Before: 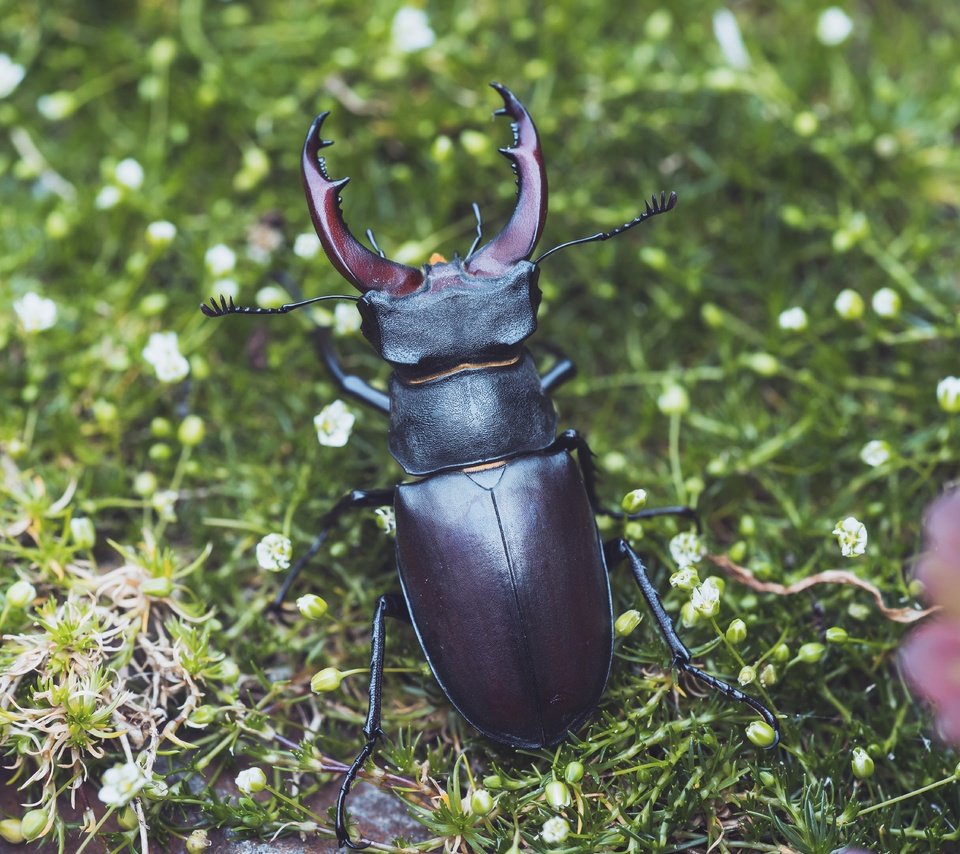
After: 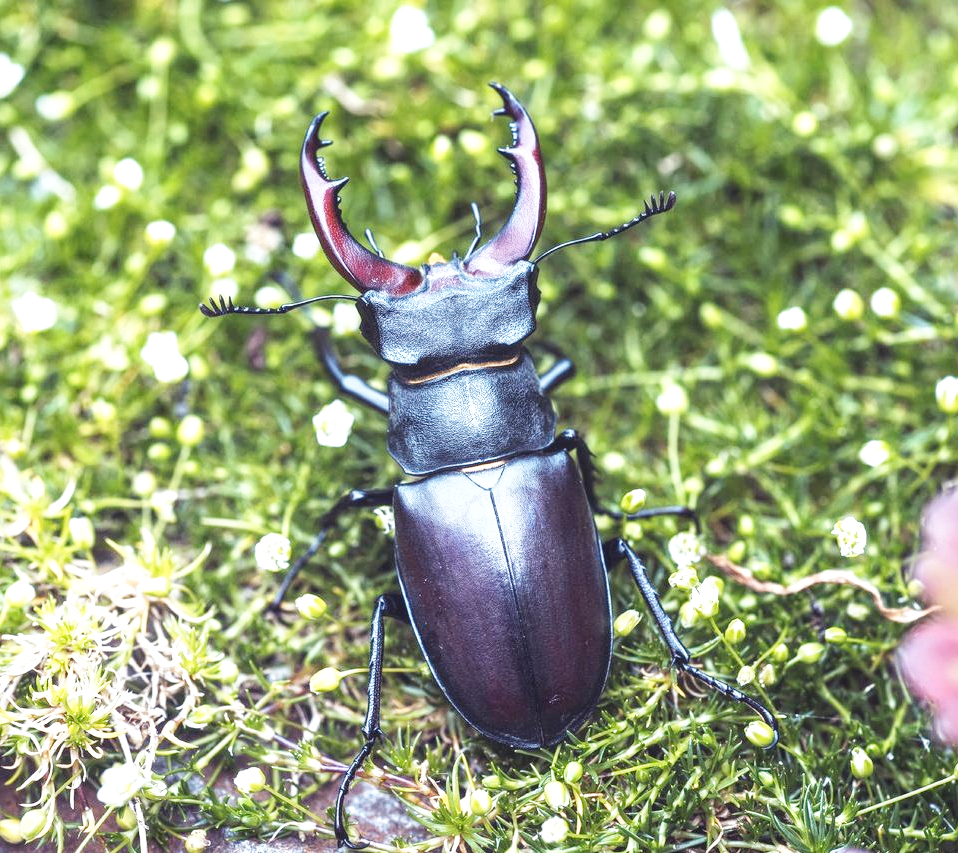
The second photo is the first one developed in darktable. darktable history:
base curve: curves: ch0 [(0, 0) (0.018, 0.026) (0.143, 0.37) (0.33, 0.731) (0.458, 0.853) (0.735, 0.965) (0.905, 0.986) (1, 1)], preserve colors none
local contrast: highlights 98%, shadows 86%, detail 160%, midtone range 0.2
crop and rotate: left 0.164%, bottom 0.004%
